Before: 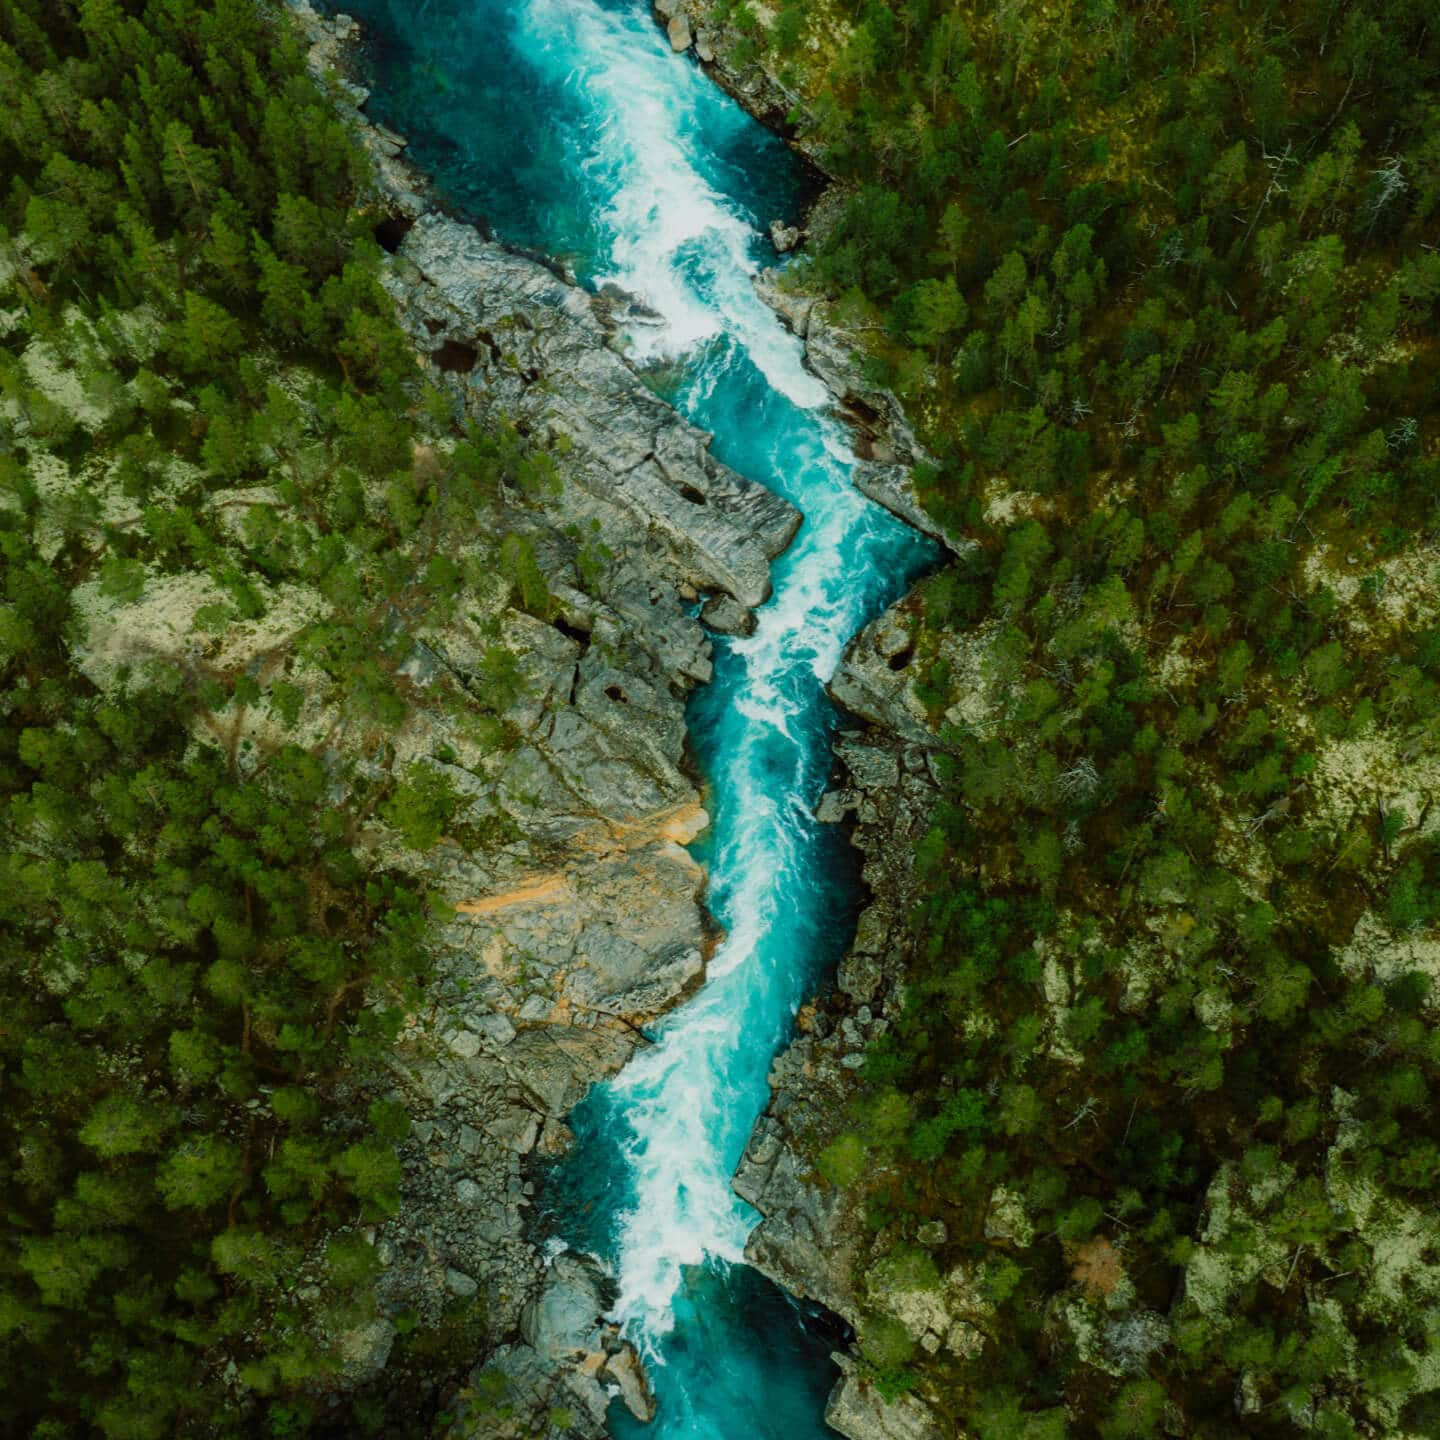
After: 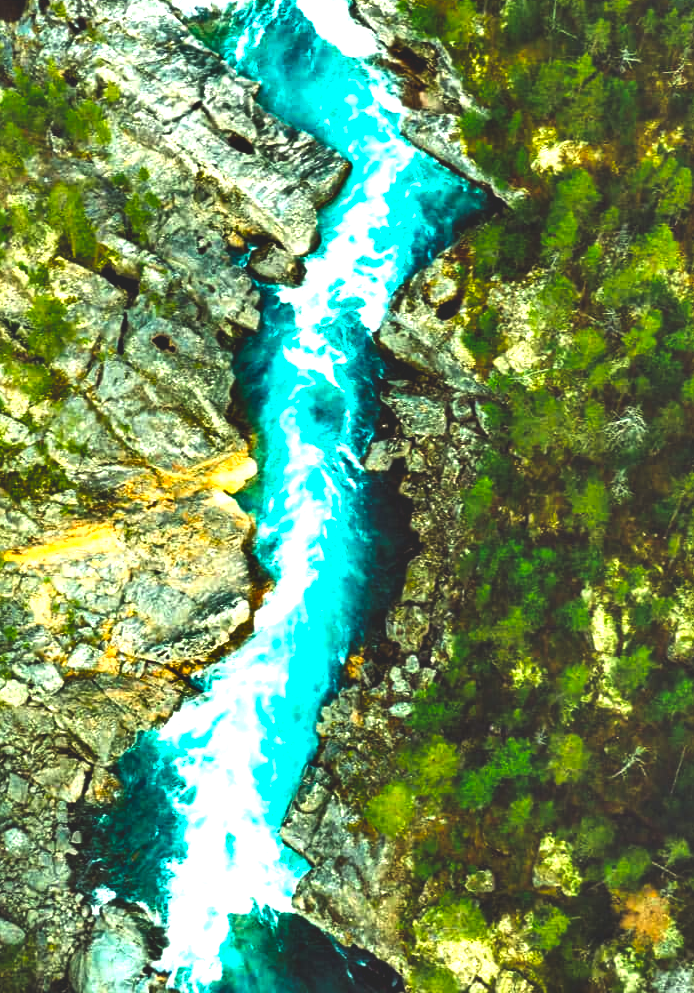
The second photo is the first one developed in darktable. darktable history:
exposure: black level correction -0.005, exposure 1.007 EV, compensate highlight preservation false
crop: left 31.411%, top 24.388%, right 20.386%, bottom 6.621%
color balance rgb: highlights gain › luminance 5.991%, highlights gain › chroma 2.542%, highlights gain › hue 89.6°, global offset › luminance 1.997%, linear chroma grading › global chroma 19.98%, perceptual saturation grading › global saturation 2.981%, perceptual brilliance grading › highlights 7.833%, perceptual brilliance grading › mid-tones 3.182%, perceptual brilliance grading › shadows 1.359%, global vibrance 20%
shadows and highlights: shadows 49.18, highlights -41.95, soften with gaussian
contrast equalizer: octaves 7, y [[0.6 ×6], [0.55 ×6], [0 ×6], [0 ×6], [0 ×6]]
